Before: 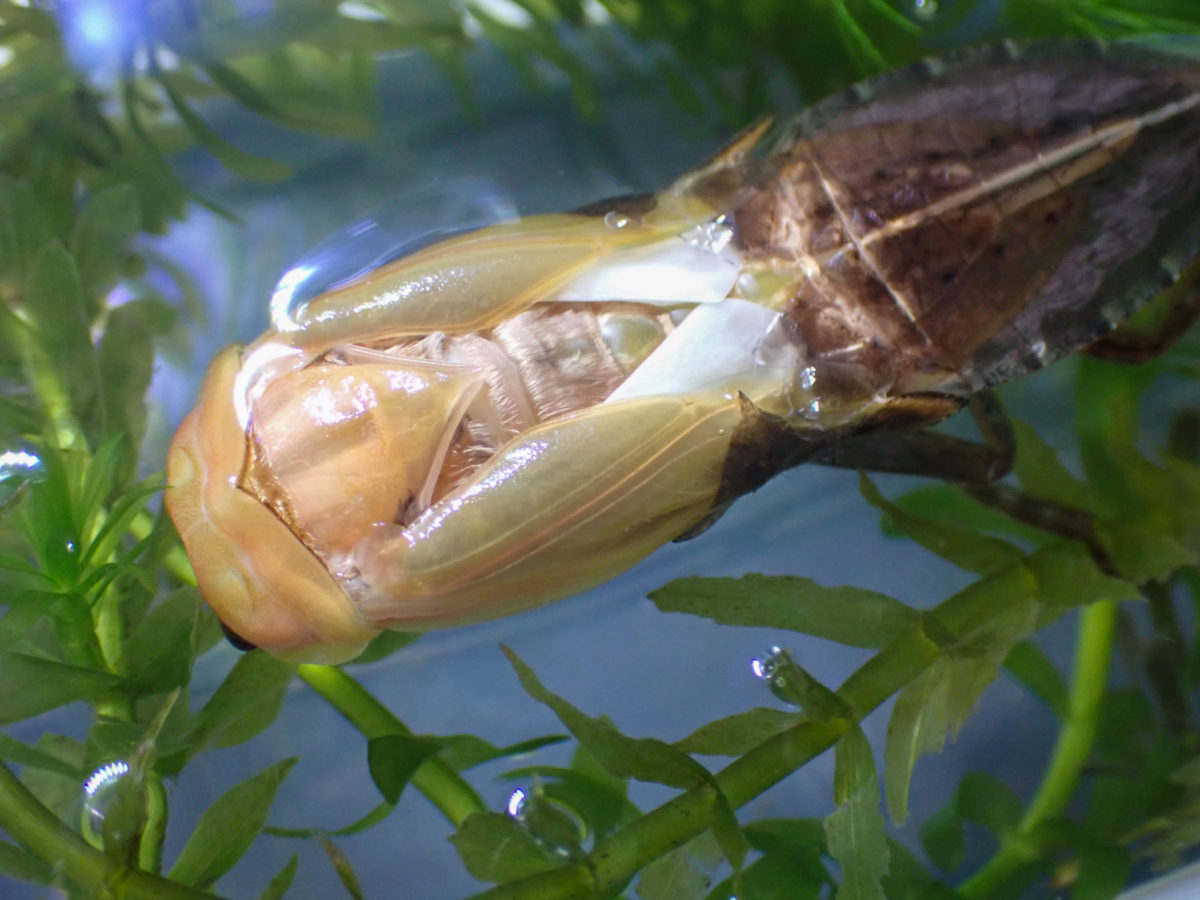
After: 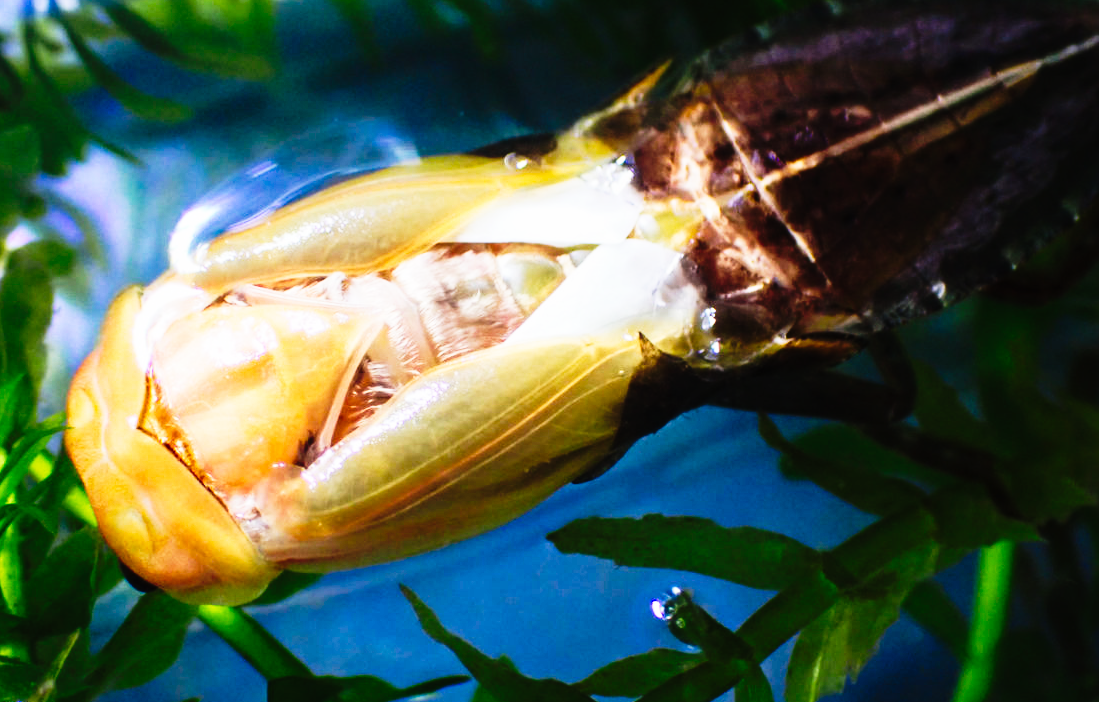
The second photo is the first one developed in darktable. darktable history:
crop: left 8.354%, top 6.607%, bottom 15.288%
tone curve: curves: ch0 [(0, 0) (0.003, 0.01) (0.011, 0.01) (0.025, 0.011) (0.044, 0.014) (0.069, 0.018) (0.1, 0.022) (0.136, 0.026) (0.177, 0.035) (0.224, 0.051) (0.277, 0.085) (0.335, 0.158) (0.399, 0.299) (0.468, 0.457) (0.543, 0.634) (0.623, 0.801) (0.709, 0.904) (0.801, 0.963) (0.898, 0.986) (1, 1)], preserve colors none
